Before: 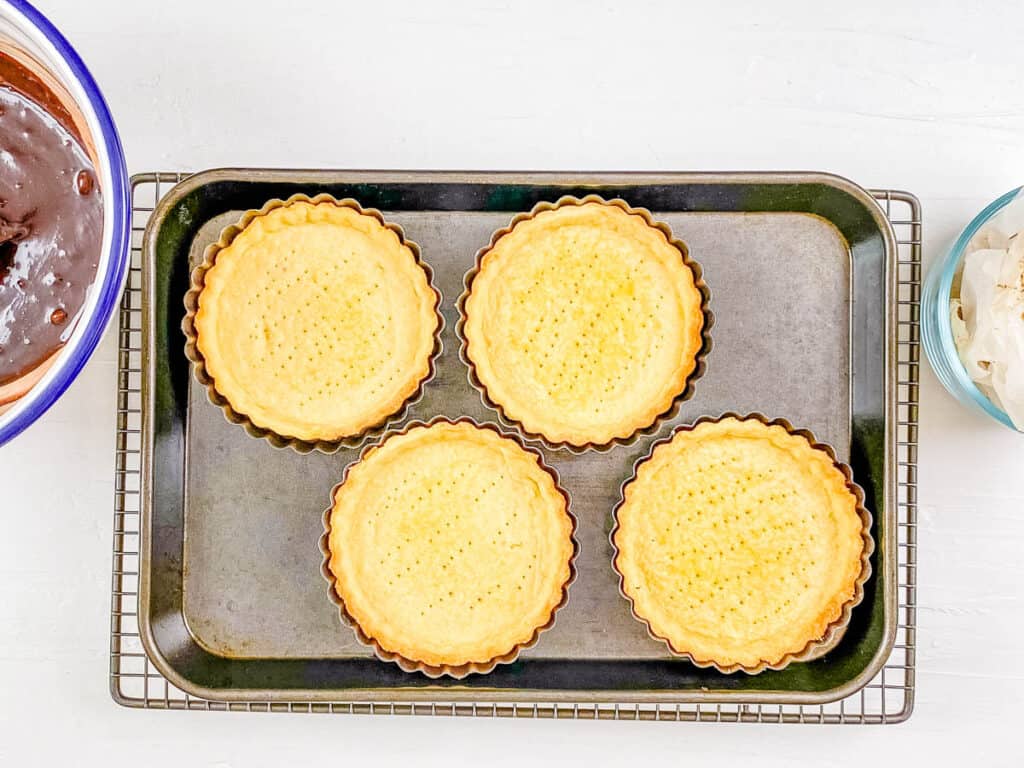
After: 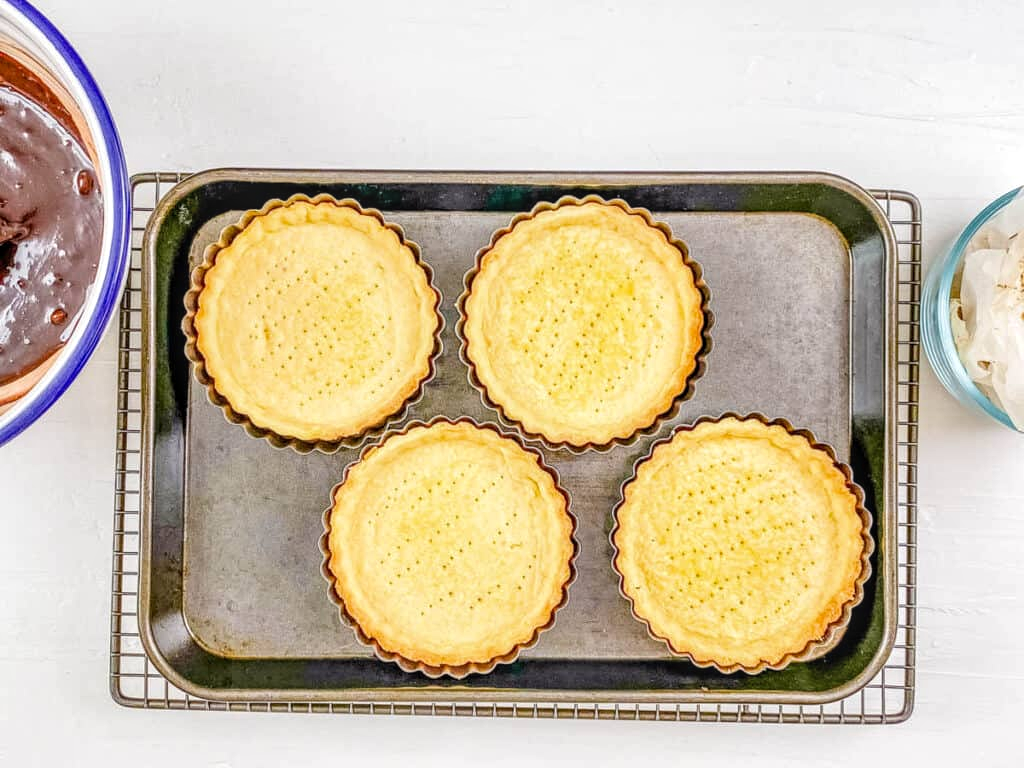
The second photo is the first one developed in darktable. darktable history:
local contrast: highlights 55%, shadows 51%, detail 130%, midtone range 0.459
